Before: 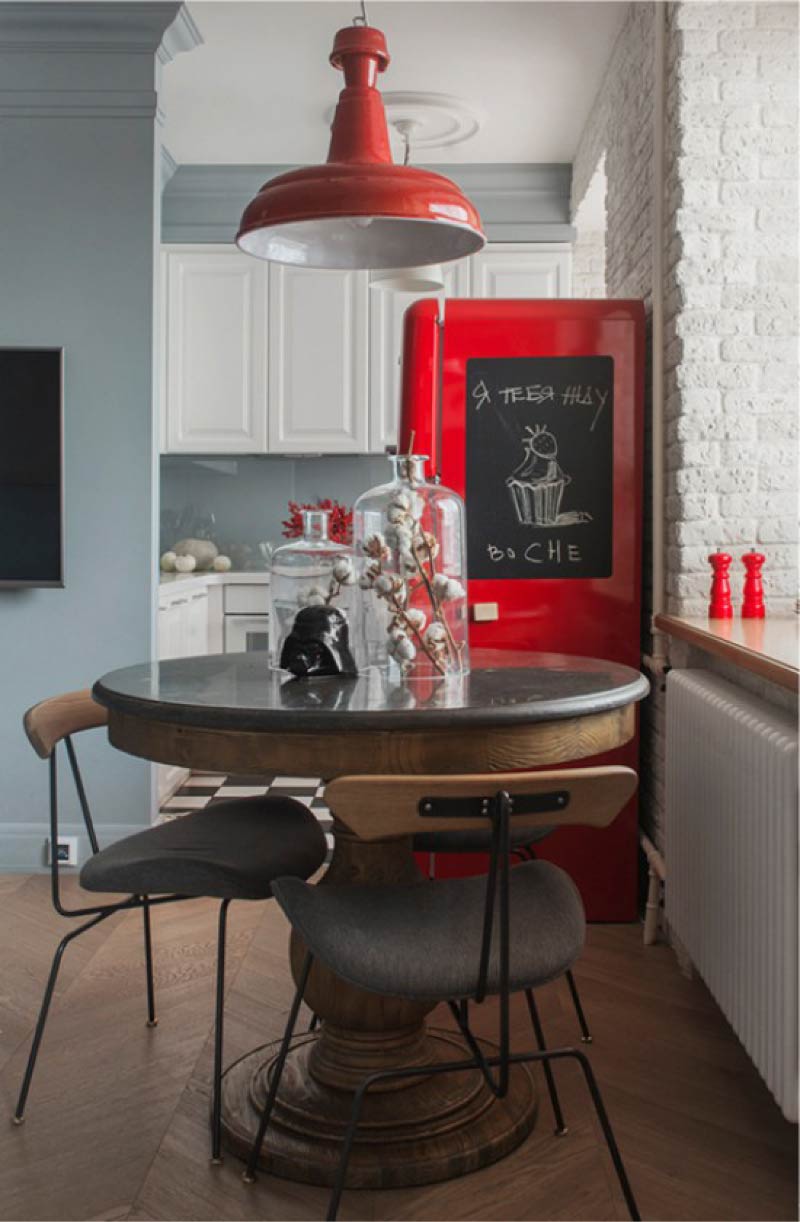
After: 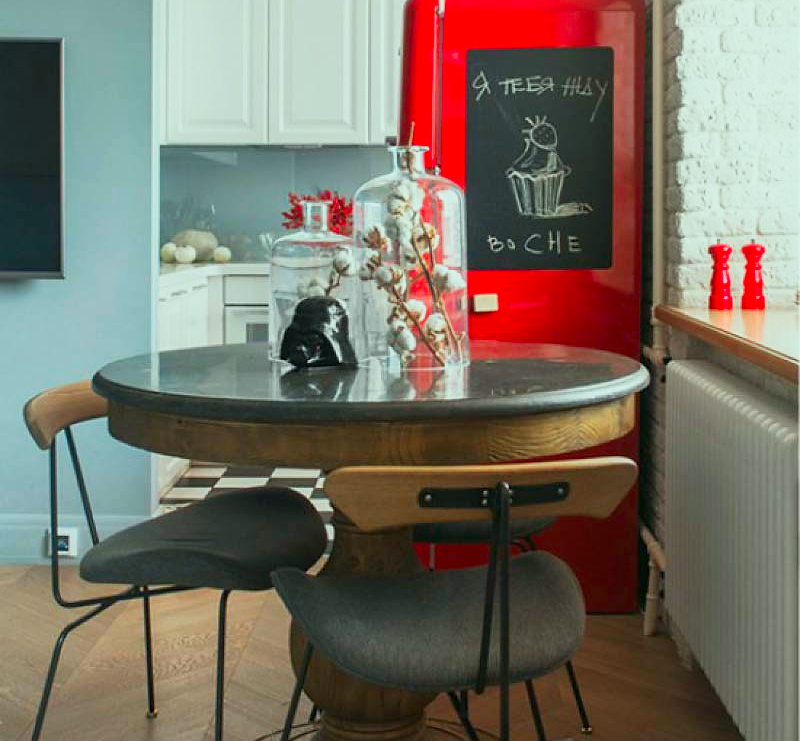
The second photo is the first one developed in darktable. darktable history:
color correction: highlights a* -7.33, highlights b* 1.26, shadows a* -3.55, saturation 1.4
base curve: curves: ch0 [(0, 0) (0.088, 0.125) (0.176, 0.251) (0.354, 0.501) (0.613, 0.749) (1, 0.877)], preserve colors none
crop and rotate: top 25.357%, bottom 13.942%
sharpen: radius 0.969, amount 0.604
